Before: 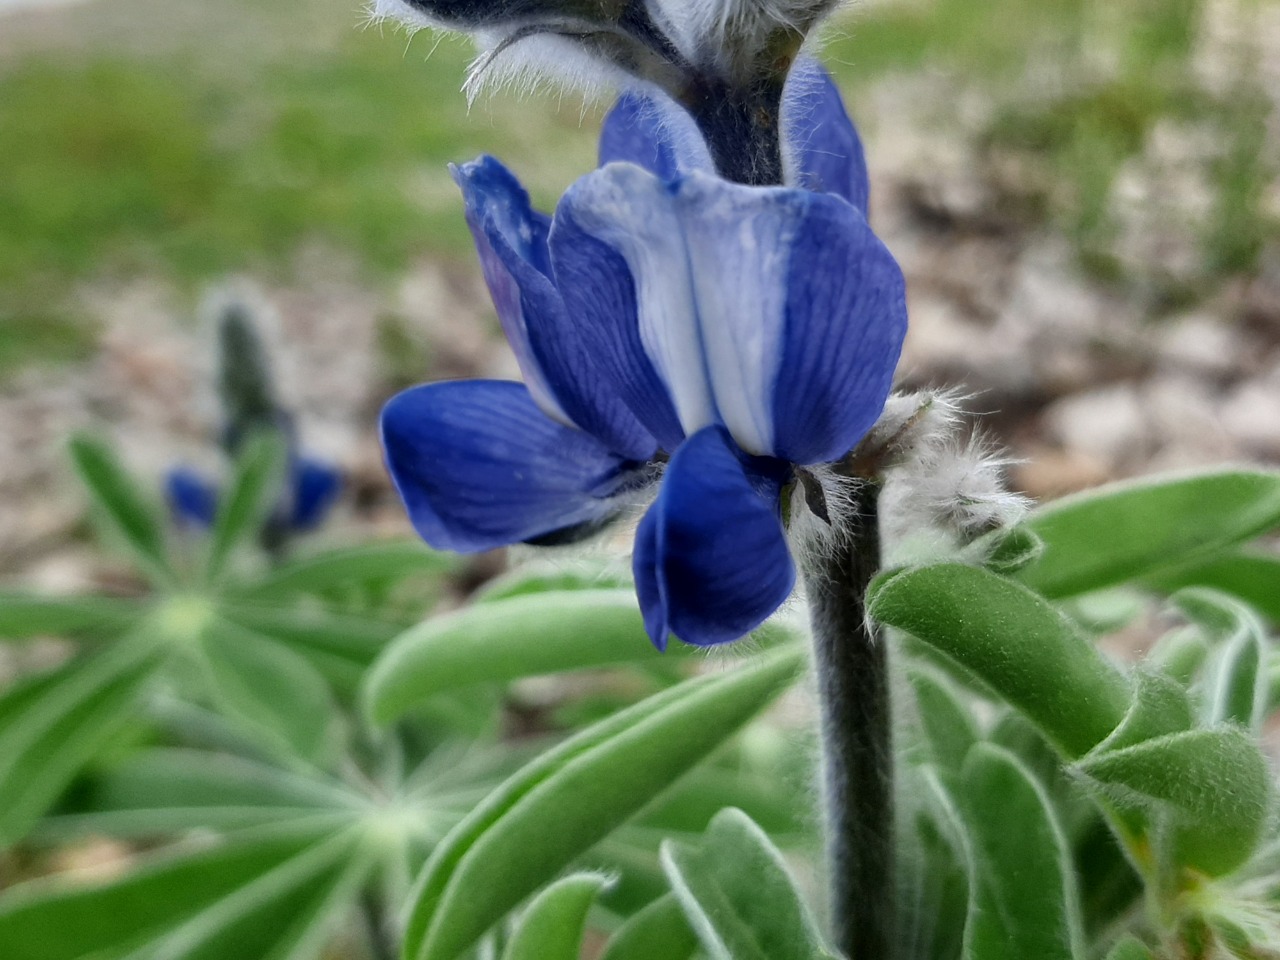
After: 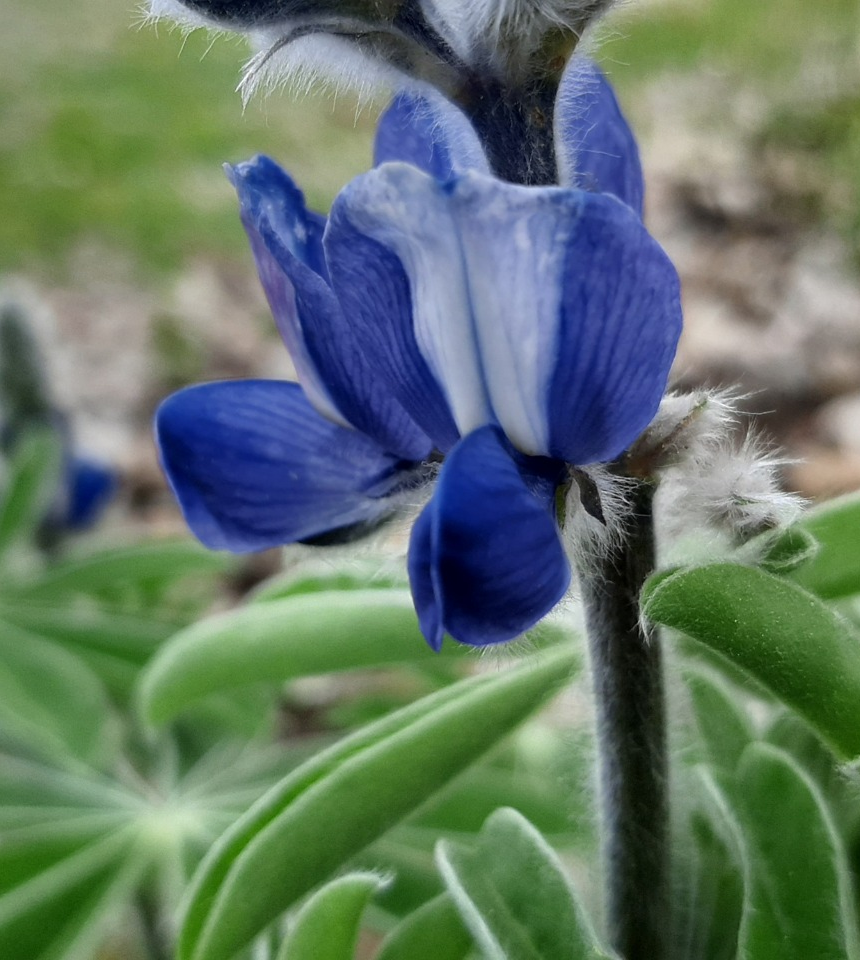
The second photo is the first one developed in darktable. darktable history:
crop and rotate: left 17.585%, right 15.197%
tone equalizer: smoothing diameter 24.98%, edges refinement/feathering 7.03, preserve details guided filter
